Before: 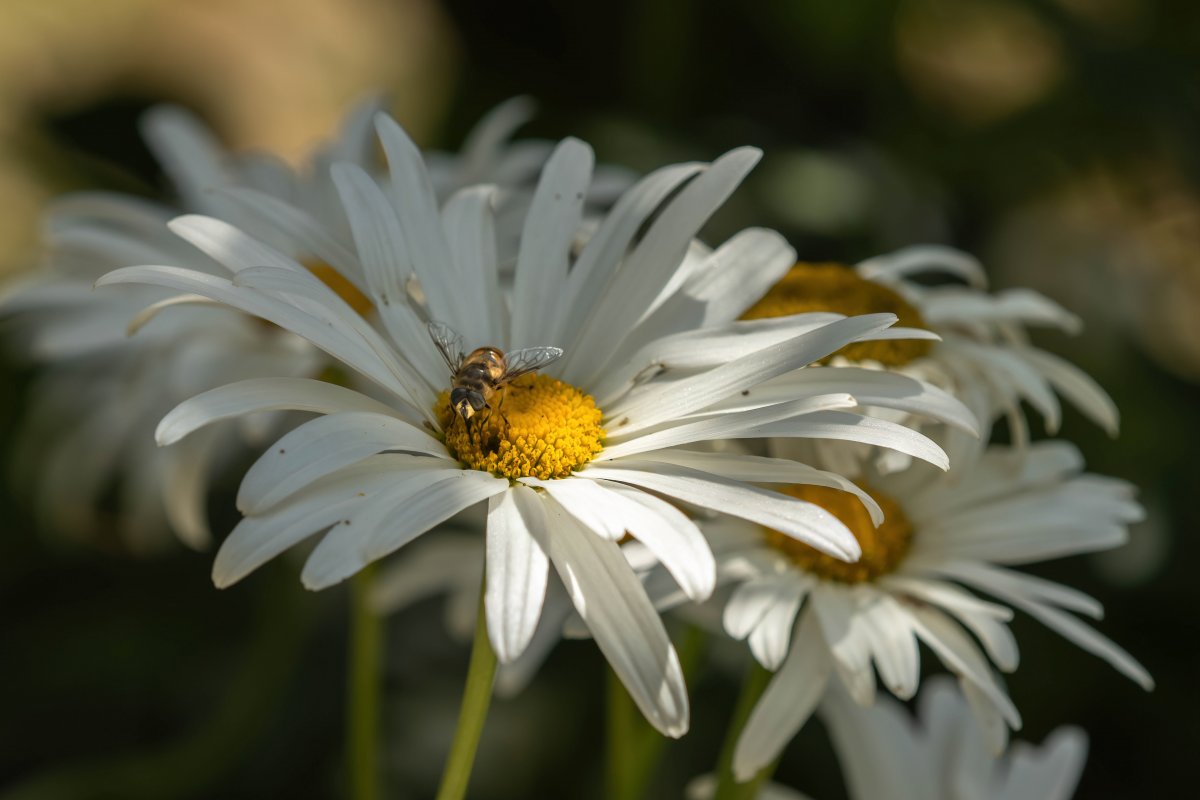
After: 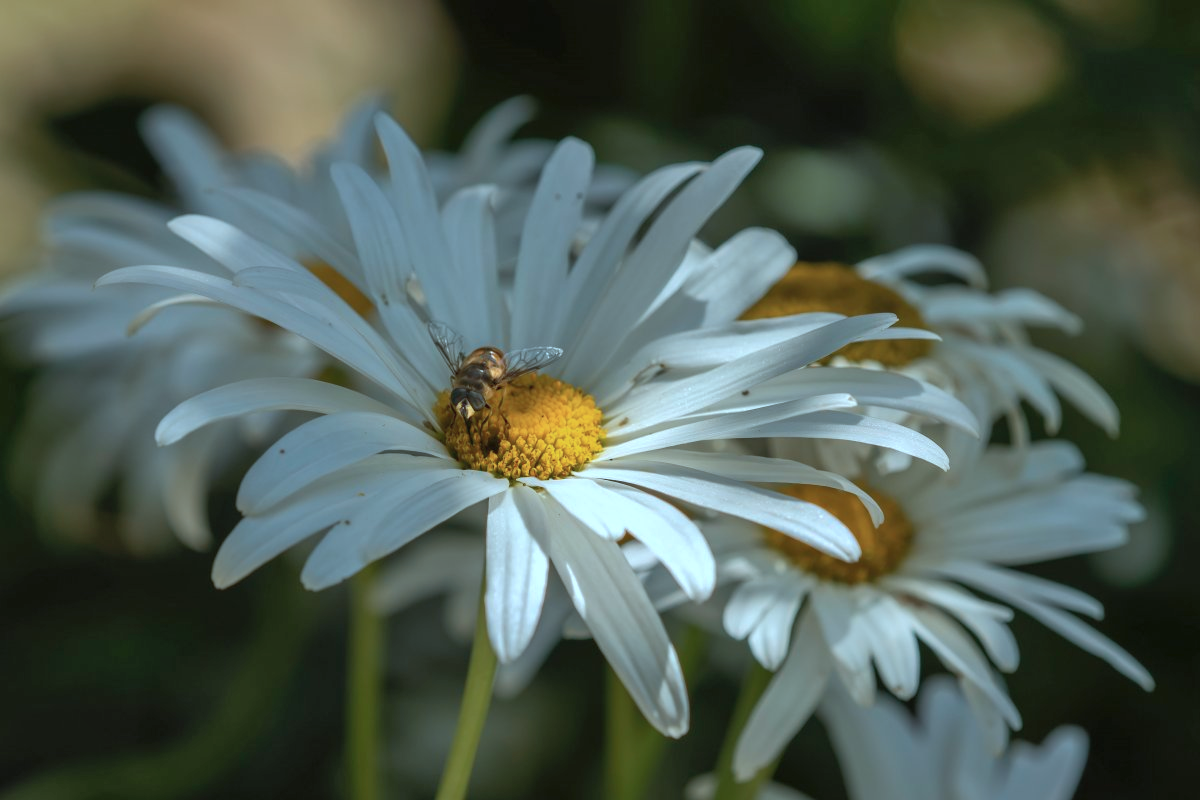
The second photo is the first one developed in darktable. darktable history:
color correction: highlights a* -9.73, highlights b* -21.22
shadows and highlights: on, module defaults
